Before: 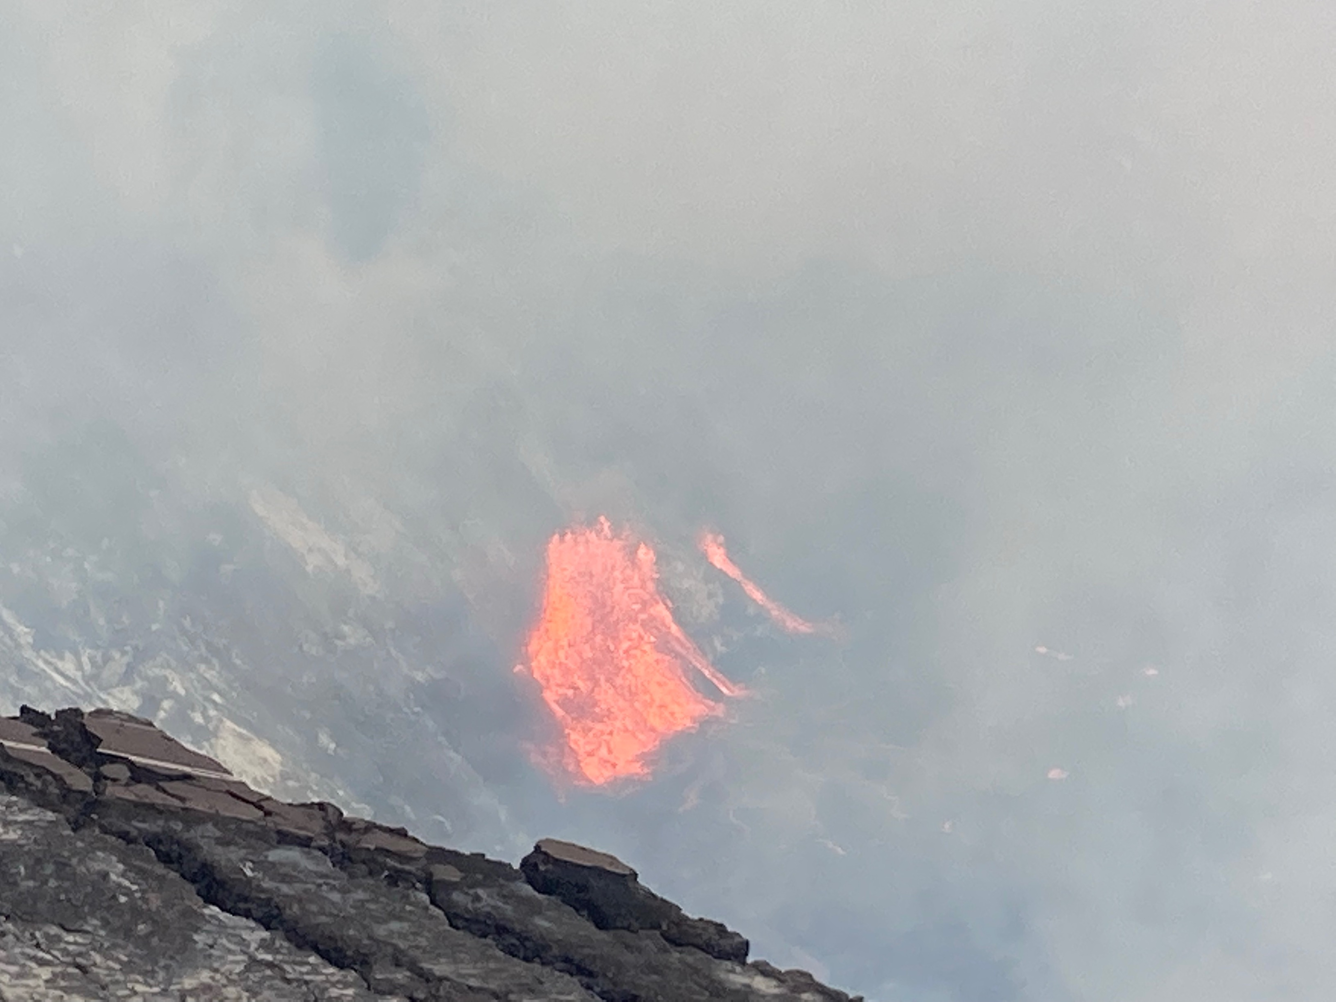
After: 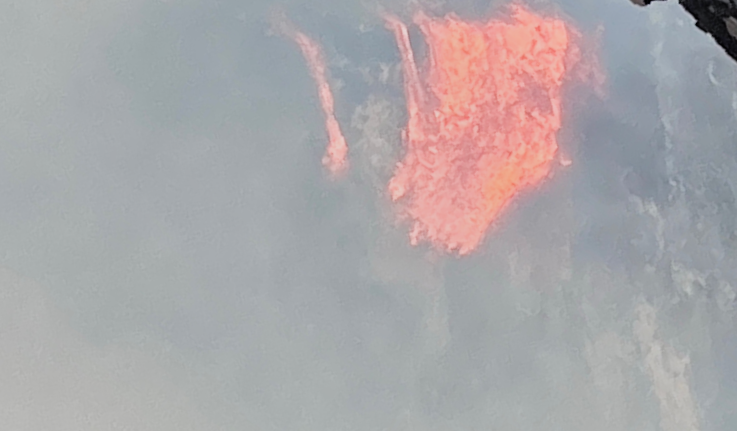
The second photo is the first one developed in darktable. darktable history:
filmic rgb: black relative exposure -5.02 EV, white relative exposure 3.99 EV, threshold 2.98 EV, hardness 2.89, contrast 1.407, highlights saturation mix -30.74%, enable highlight reconstruction true
crop and rotate: angle 146.98°, left 9.122%, top 15.617%, right 4.525%, bottom 17.016%
shadows and highlights: low approximation 0.01, soften with gaussian
levels: levels [0, 0.478, 1]
